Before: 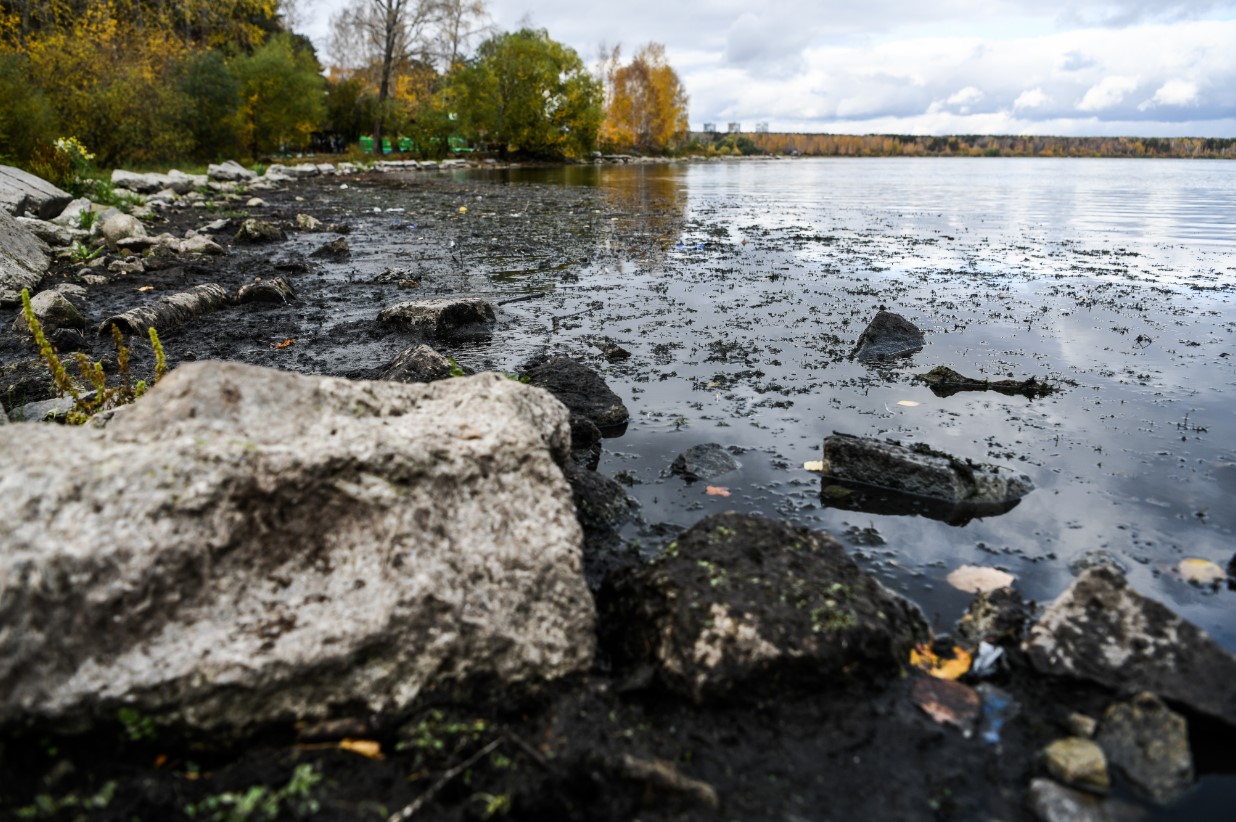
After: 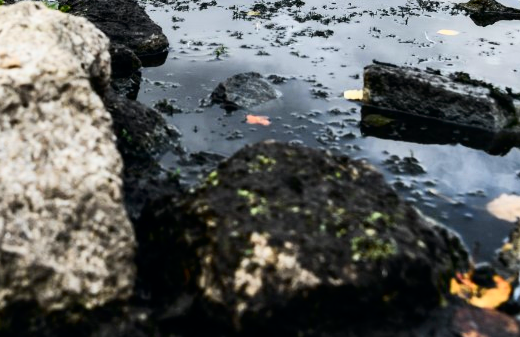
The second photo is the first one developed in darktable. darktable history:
tone curve: curves: ch0 [(0, 0) (0.051, 0.021) (0.11, 0.069) (0.249, 0.235) (0.452, 0.526) (0.596, 0.713) (0.703, 0.83) (0.851, 0.938) (1, 1)]; ch1 [(0, 0) (0.1, 0.038) (0.318, 0.221) (0.413, 0.325) (0.443, 0.412) (0.483, 0.474) (0.503, 0.501) (0.516, 0.517) (0.548, 0.568) (0.569, 0.599) (0.594, 0.634) (0.666, 0.701) (1, 1)]; ch2 [(0, 0) (0.453, 0.435) (0.479, 0.476) (0.504, 0.5) (0.529, 0.537) (0.556, 0.583) (0.584, 0.618) (0.824, 0.815) (1, 1)], color space Lab, independent channels, preserve colors none
crop: left 37.221%, top 45.169%, right 20.63%, bottom 13.777%
